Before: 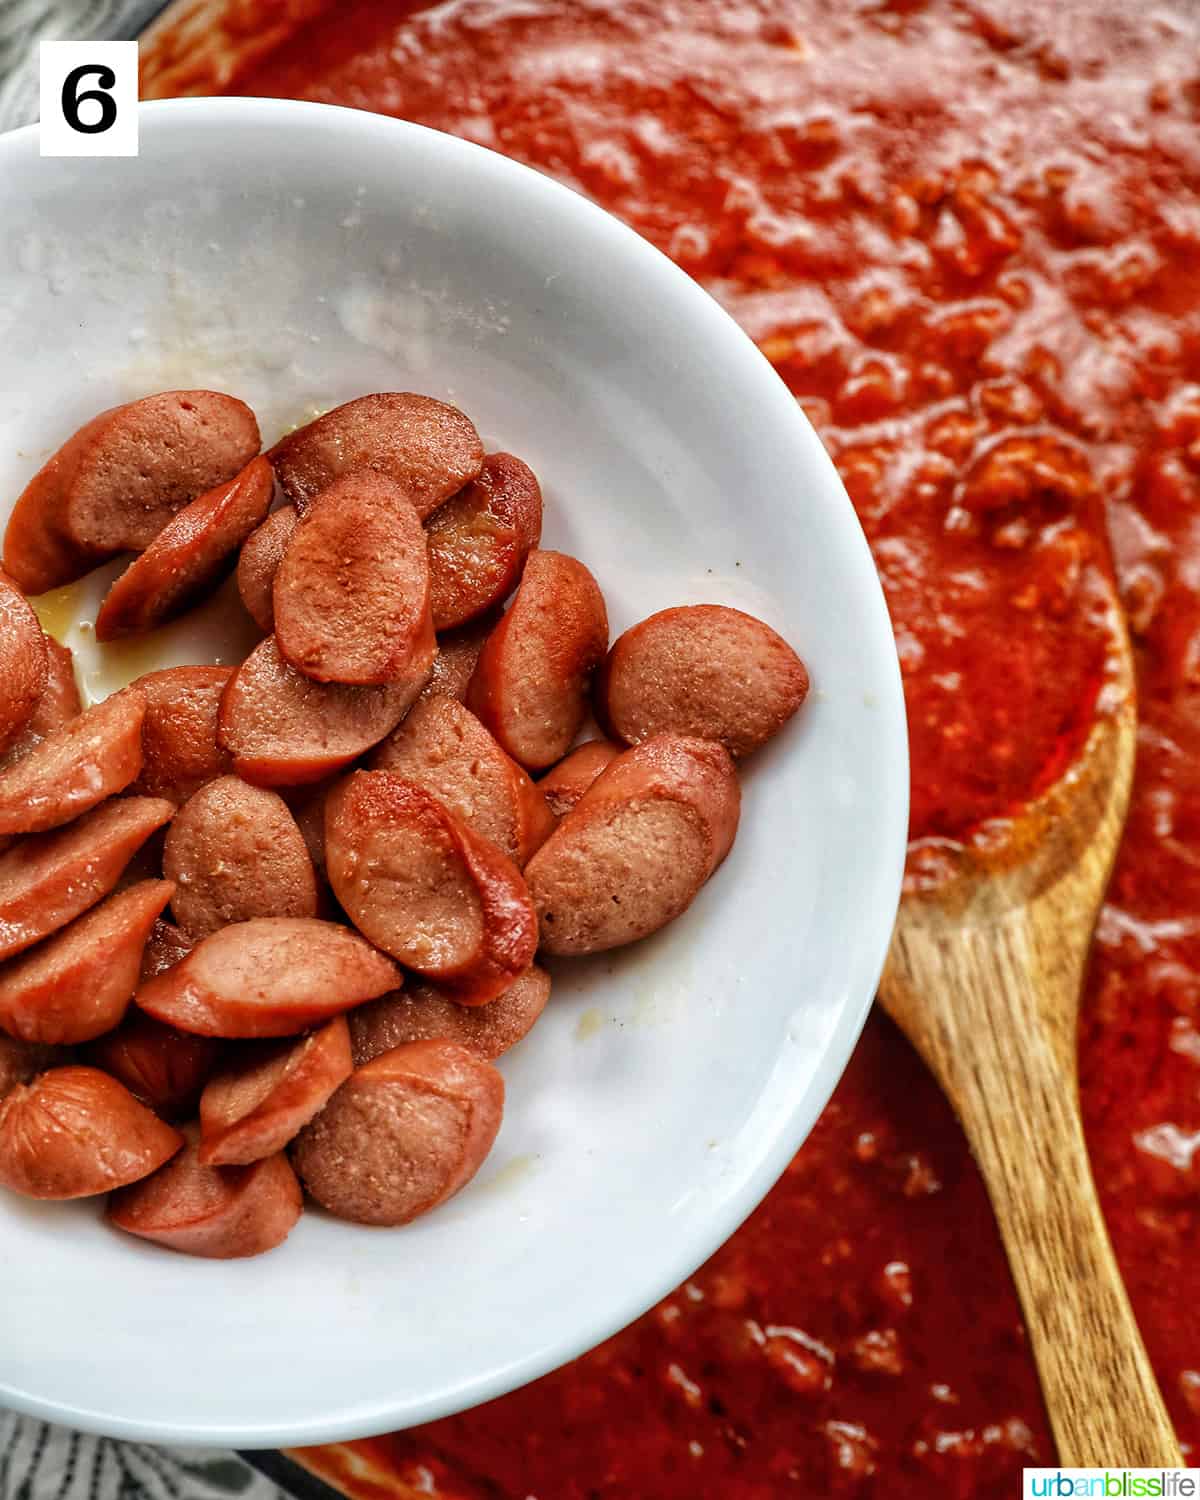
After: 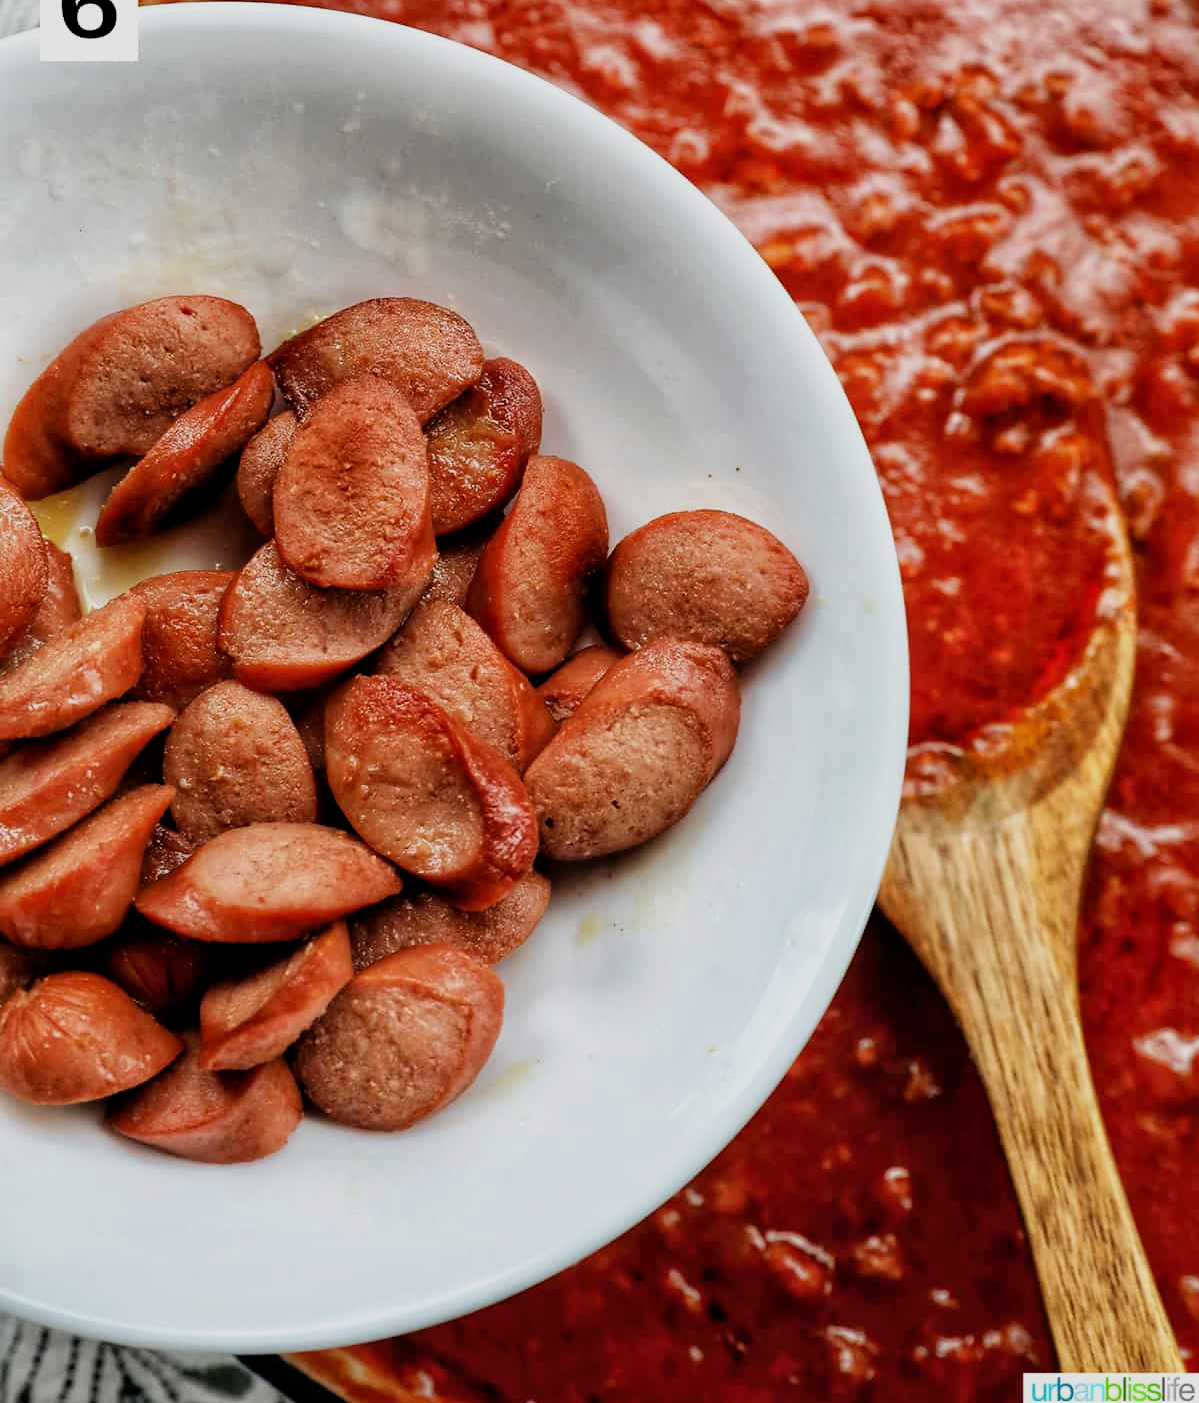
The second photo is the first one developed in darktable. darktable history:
filmic rgb: black relative exposure -8.03 EV, white relative exposure 4.01 EV, hardness 4.2, latitude 49.37%, contrast 1.101
exposure: exposure -0.069 EV
crop and rotate: top 6.406%
